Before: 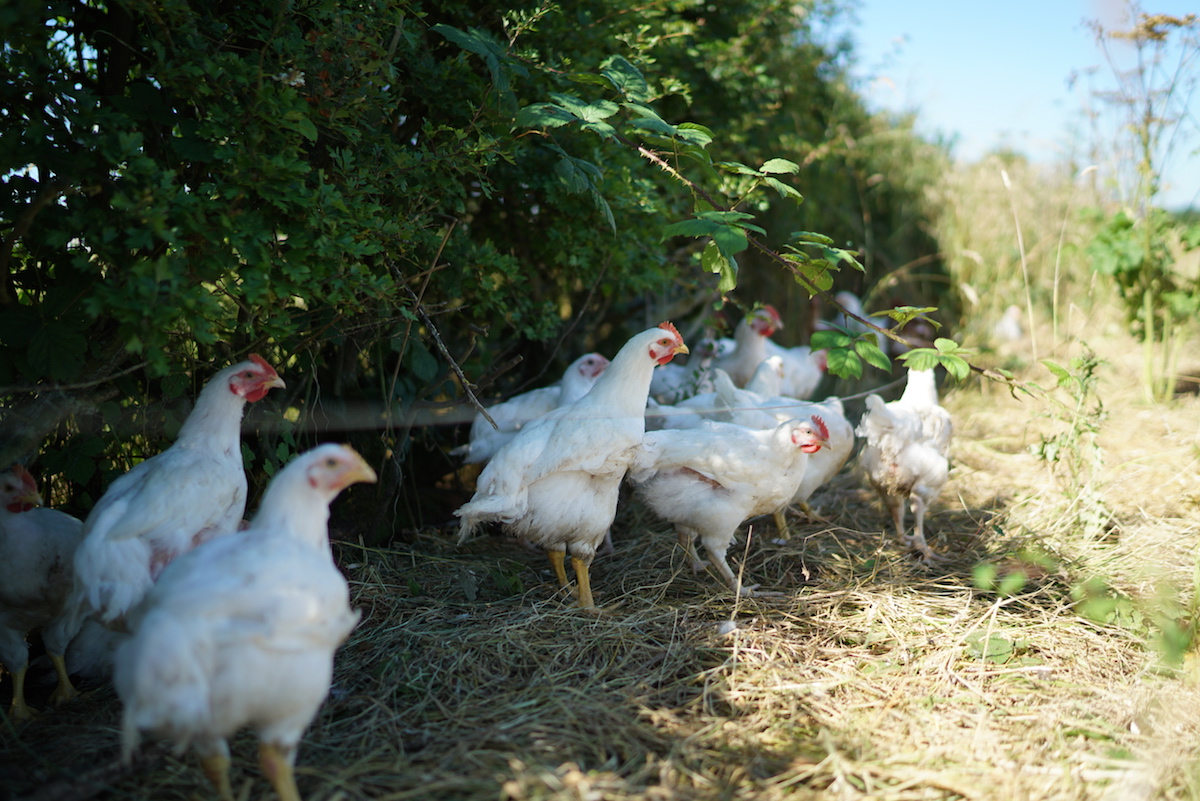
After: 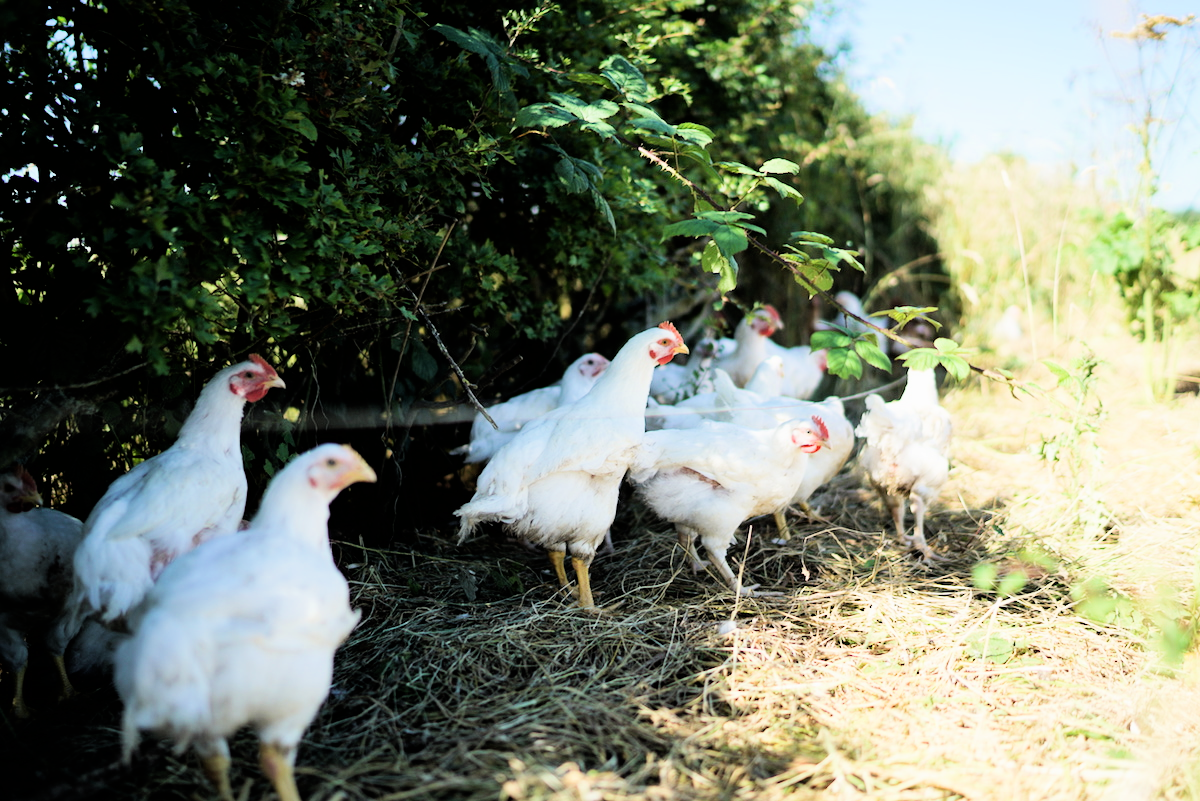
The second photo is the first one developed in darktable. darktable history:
exposure: exposure 1 EV, compensate highlight preservation false
filmic rgb: black relative exposure -5 EV, hardness 2.88, contrast 1.5
